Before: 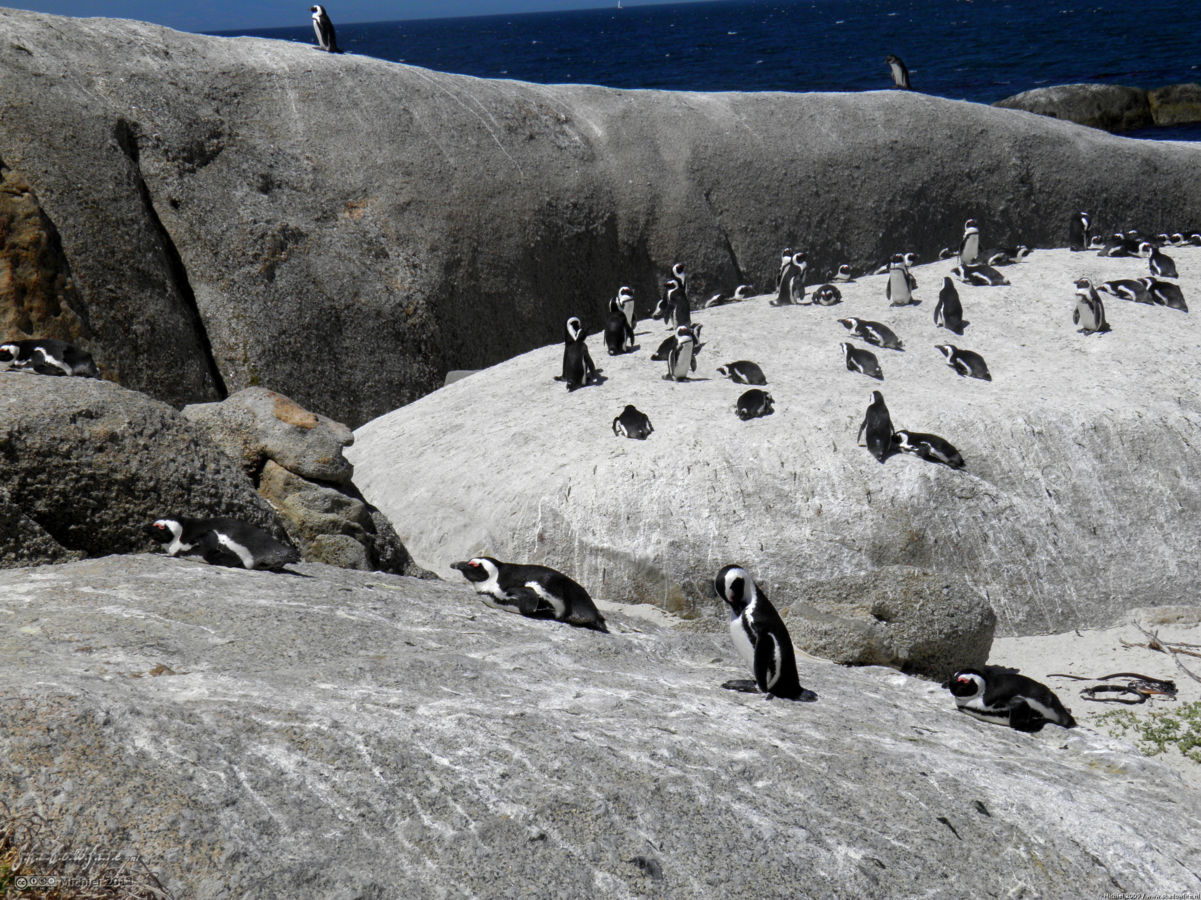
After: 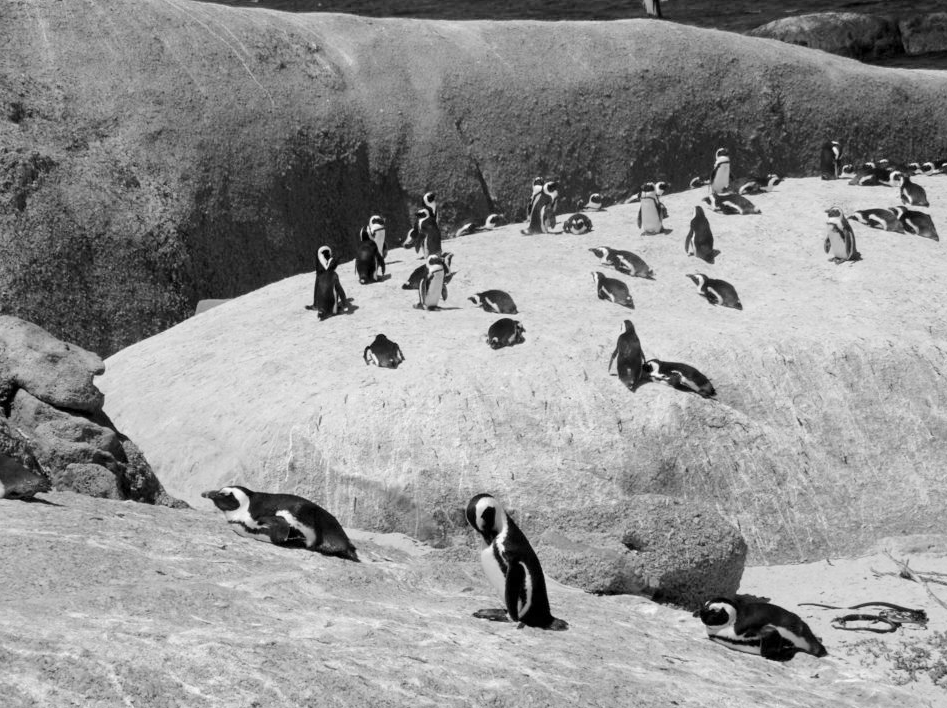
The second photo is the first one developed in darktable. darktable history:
base curve: curves: ch0 [(0, 0) (0.158, 0.273) (0.879, 0.895) (1, 1)], preserve colors none
color calibration: output gray [0.18, 0.41, 0.41, 0], gray › normalize channels true, illuminant same as pipeline (D50), adaptation XYZ, x 0.346, y 0.359, gamut compression 0
crop and rotate: left 20.74%, top 7.912%, right 0.375%, bottom 13.378%
